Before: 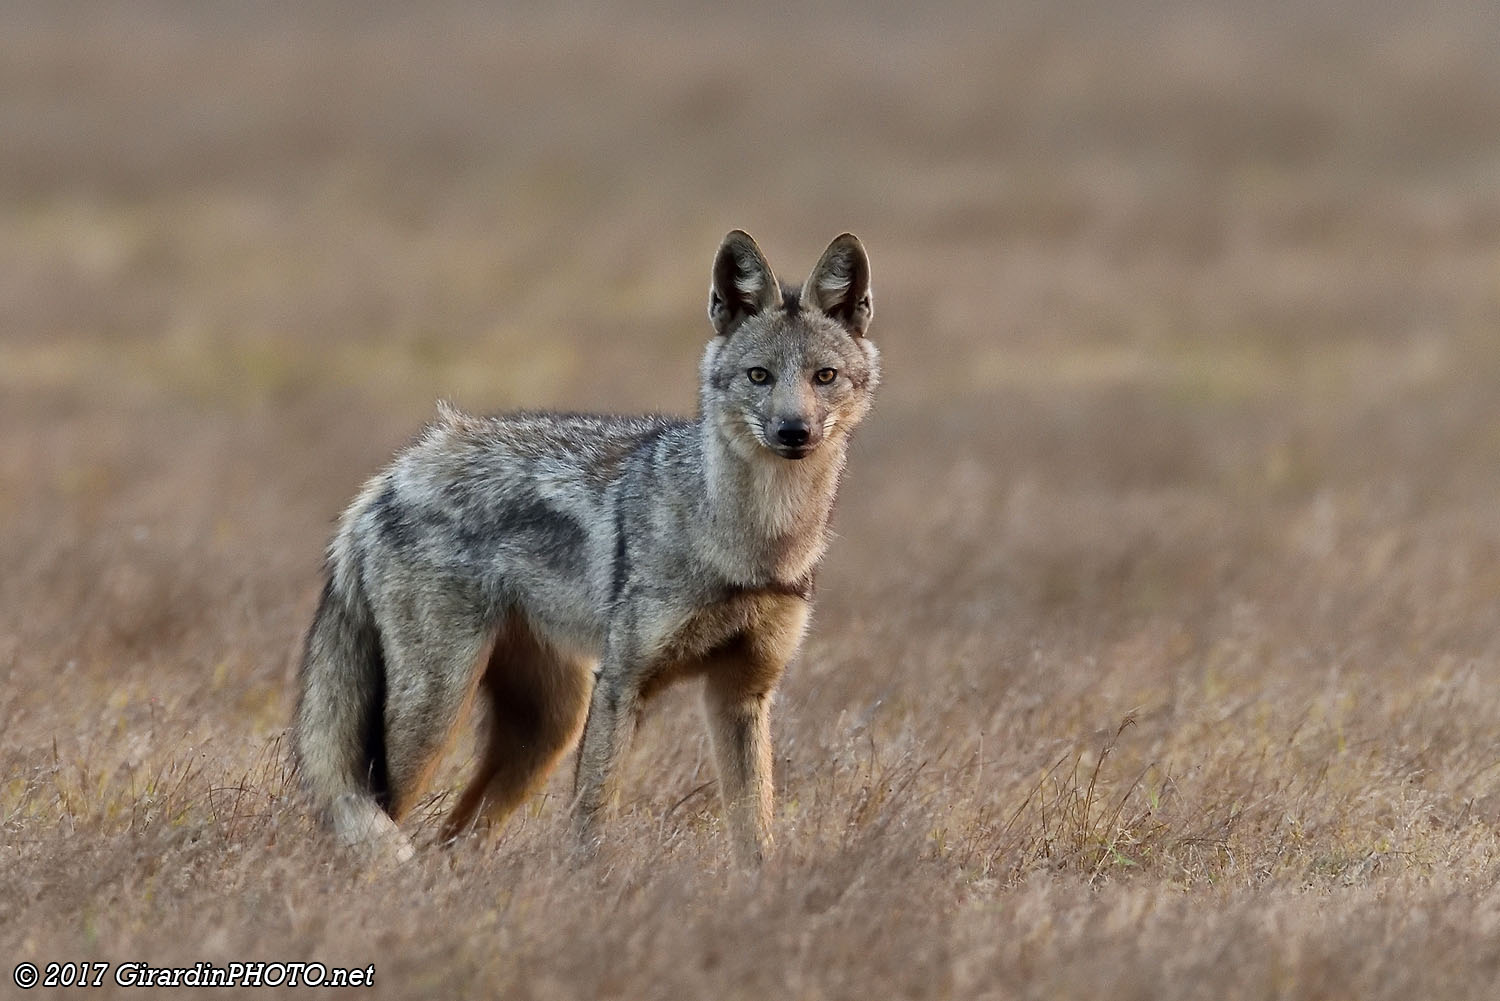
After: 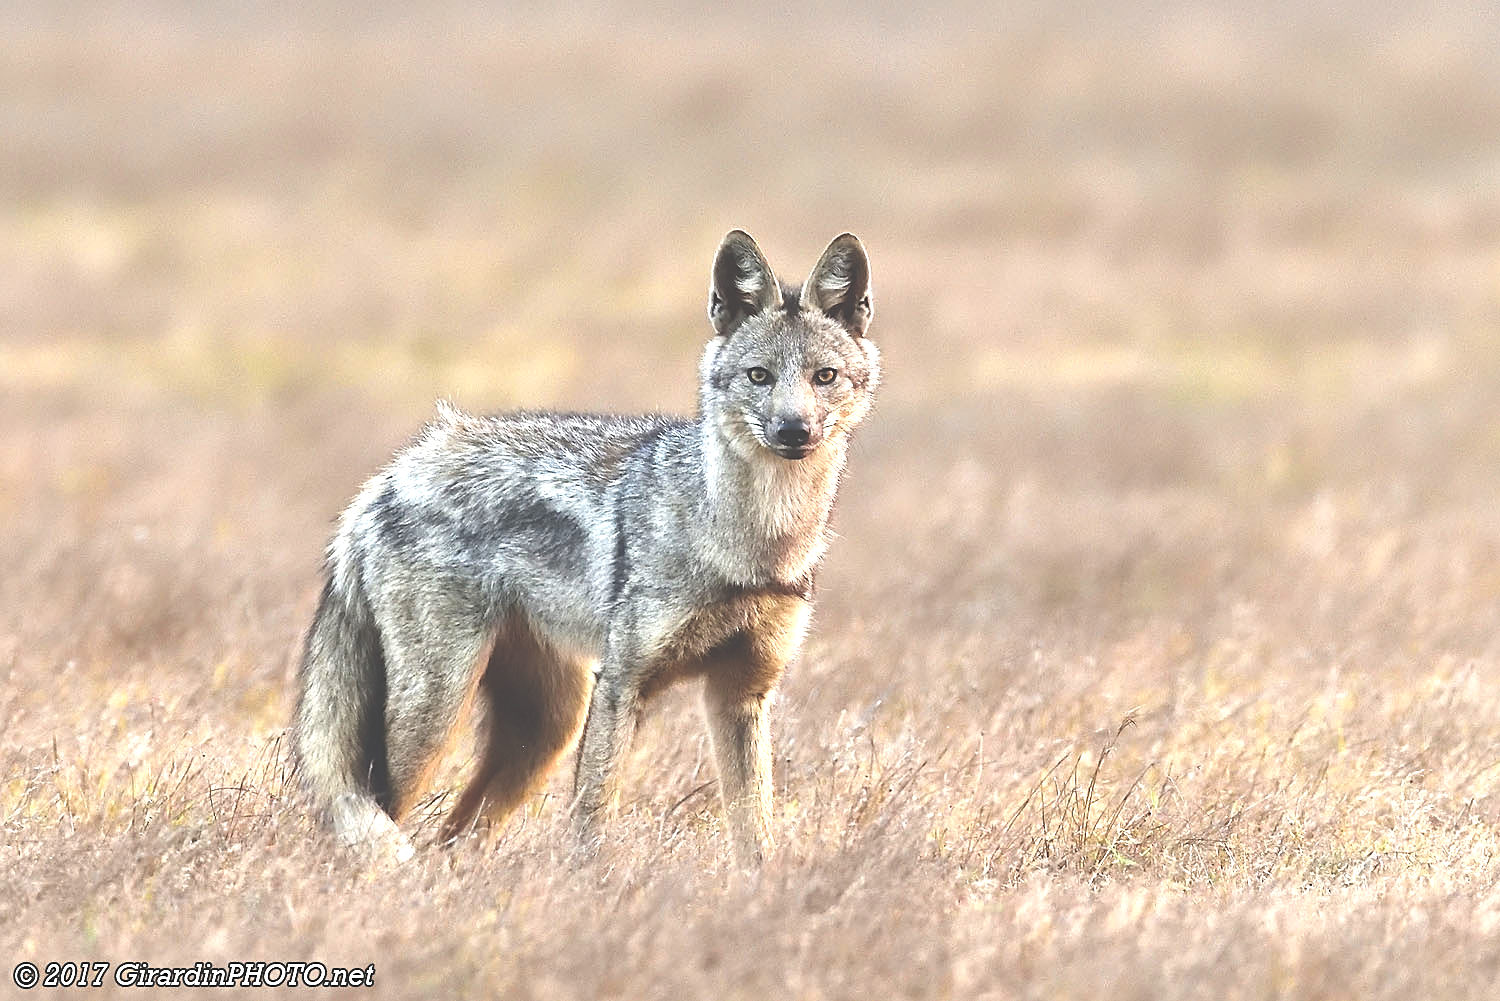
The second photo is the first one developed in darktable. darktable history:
sharpen: on, module defaults
exposure: black level correction -0.023, exposure 1.393 EV, compensate exposure bias true, compensate highlight preservation false
